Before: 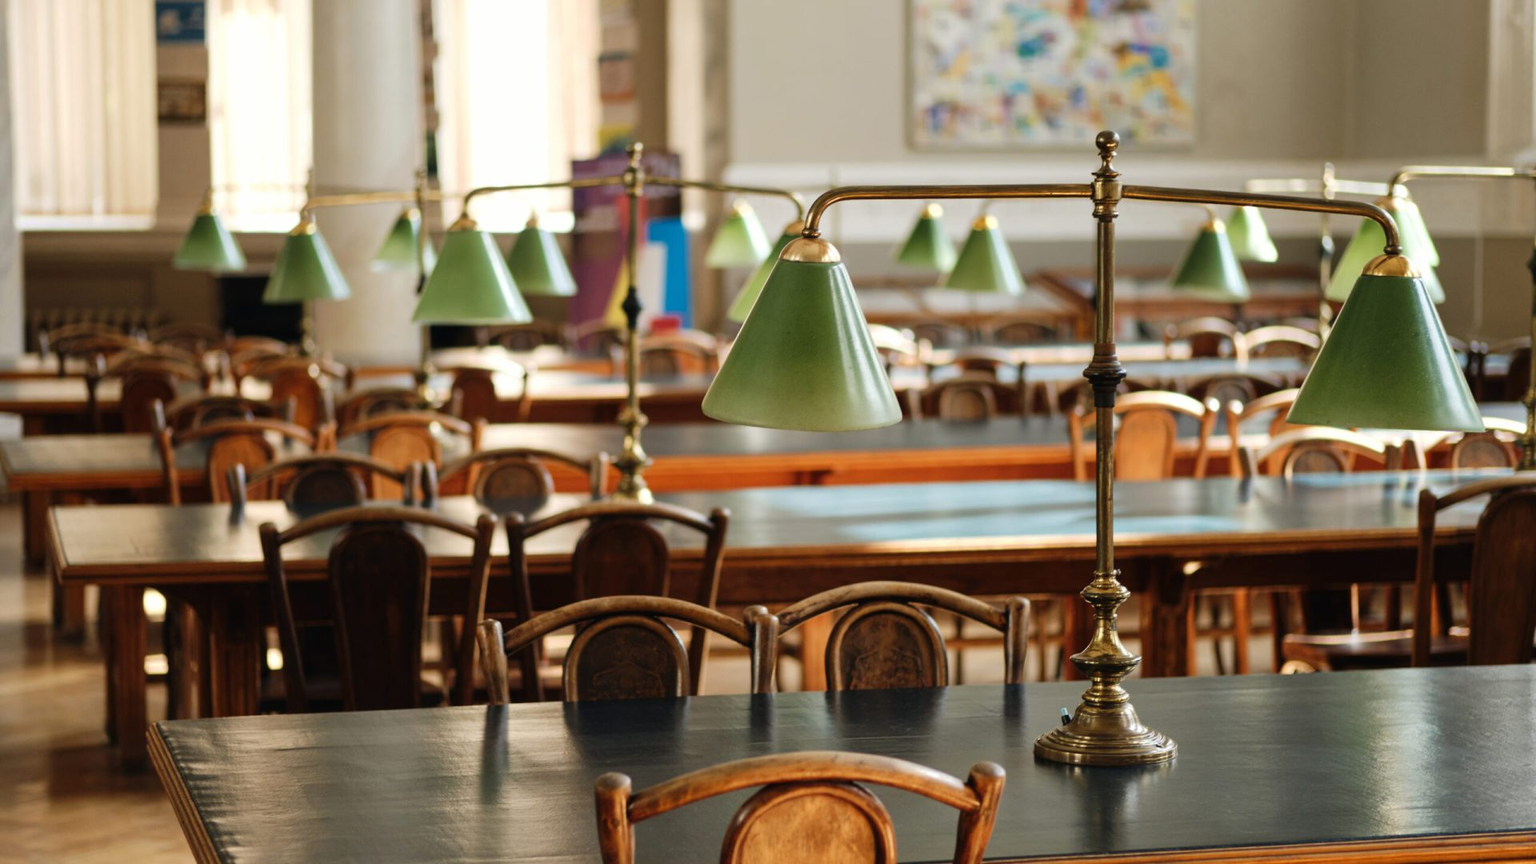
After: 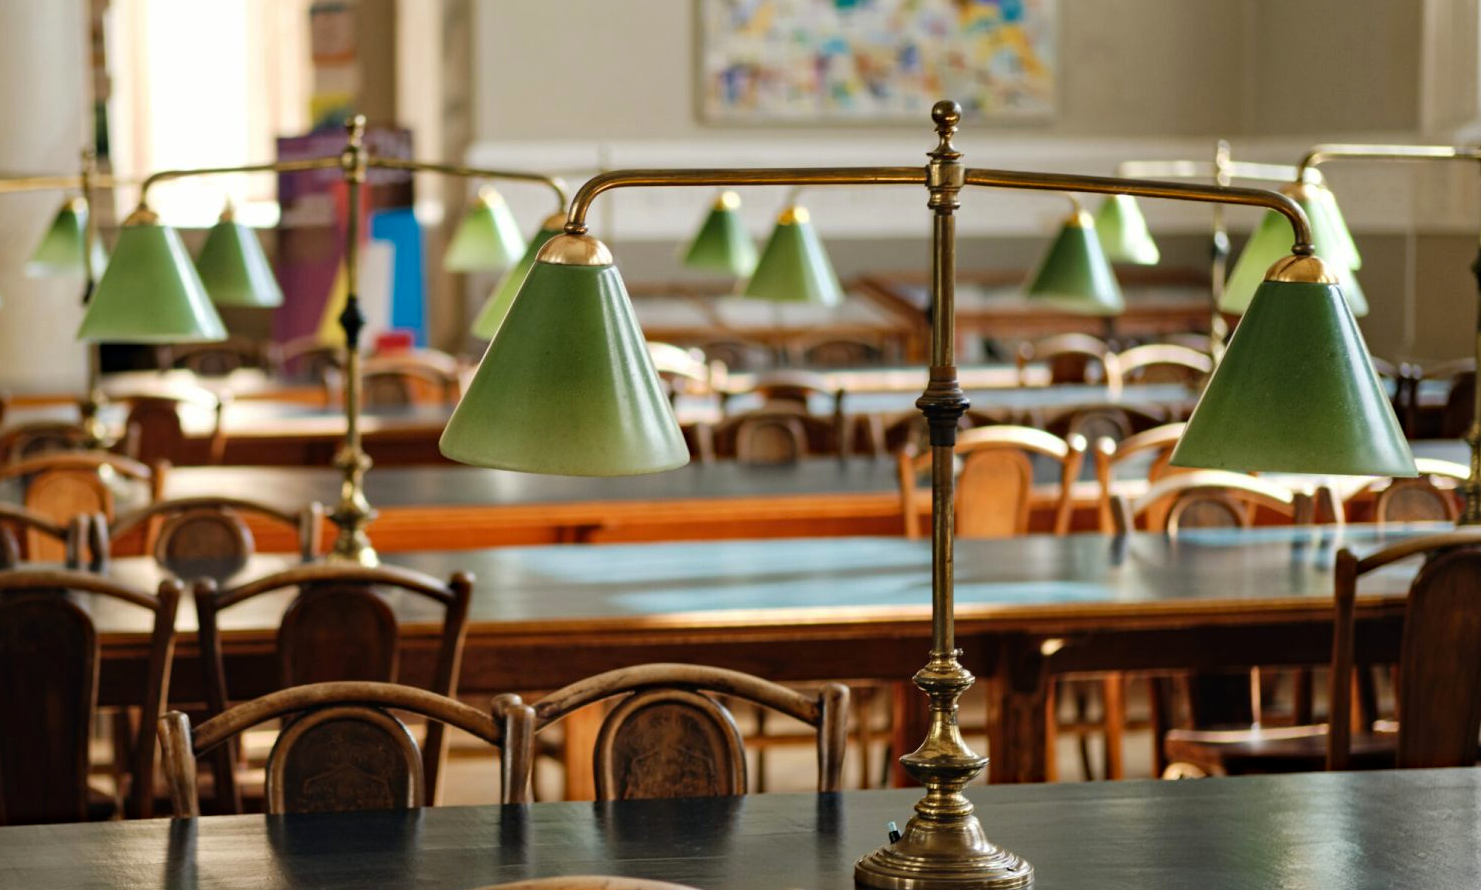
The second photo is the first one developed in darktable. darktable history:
crop: left 22.841%, top 5.891%, bottom 11.652%
haze removal: compatibility mode true, adaptive false
